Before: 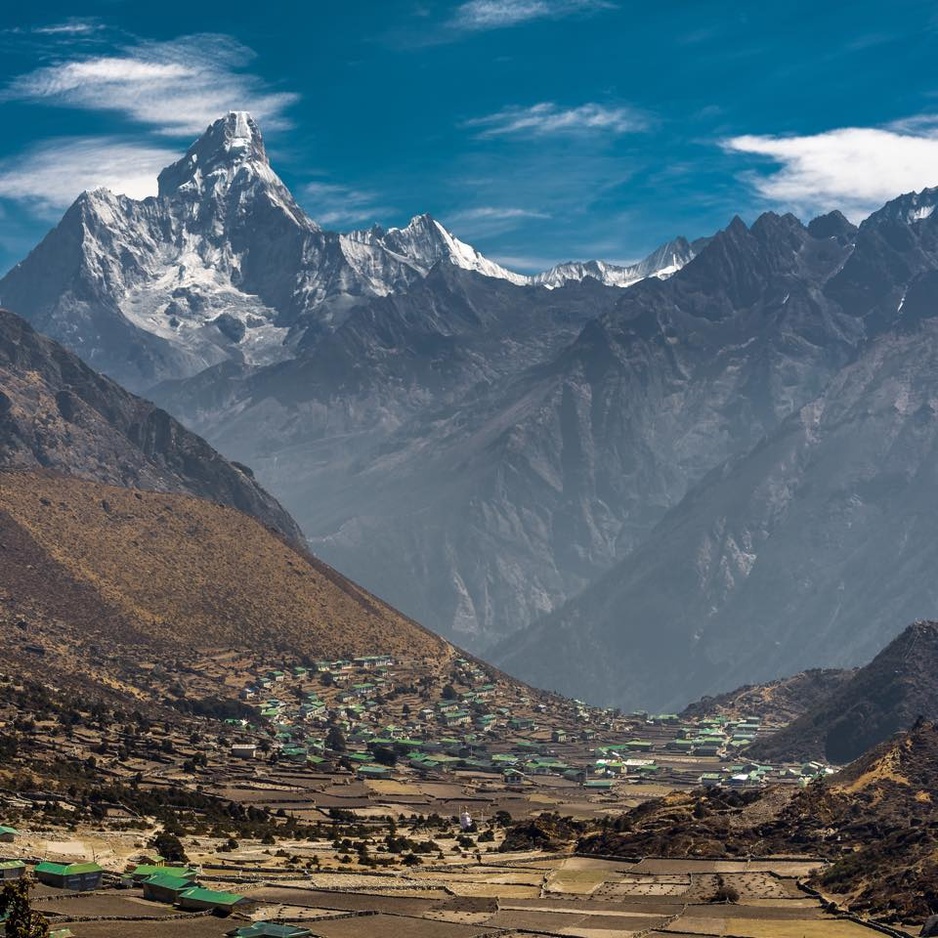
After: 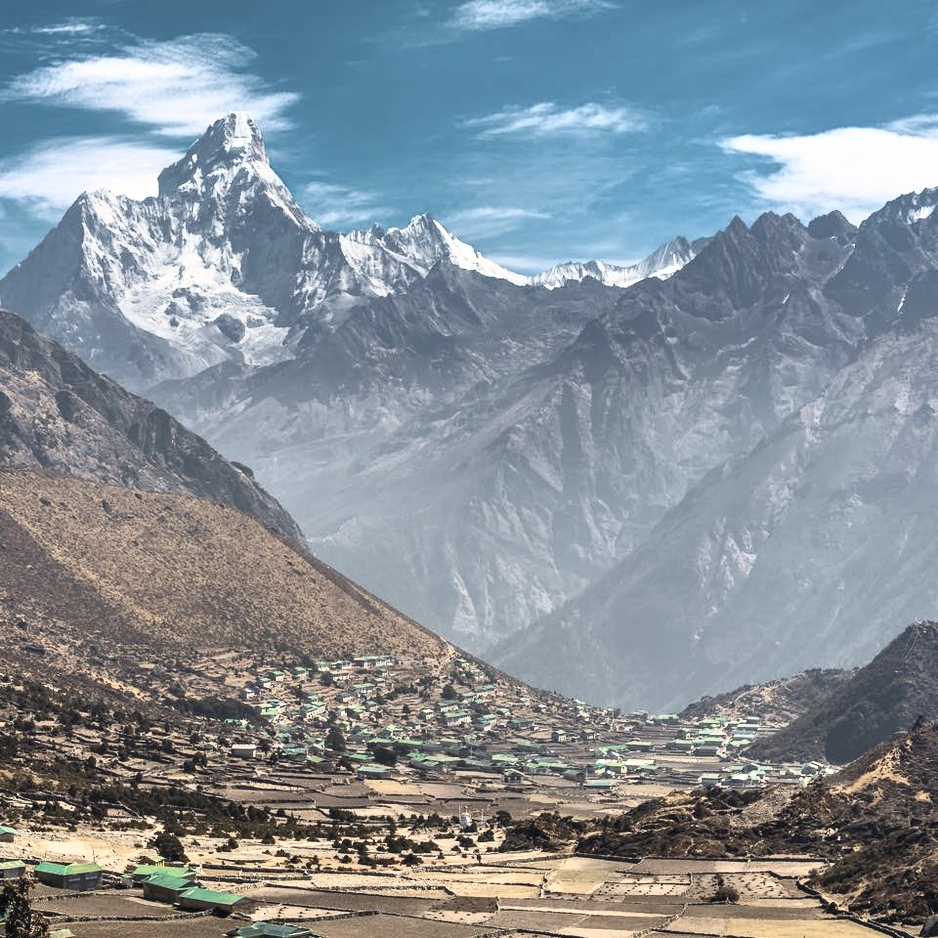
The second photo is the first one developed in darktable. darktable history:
contrast brightness saturation: contrast 0.419, brightness 0.552, saturation -0.209
